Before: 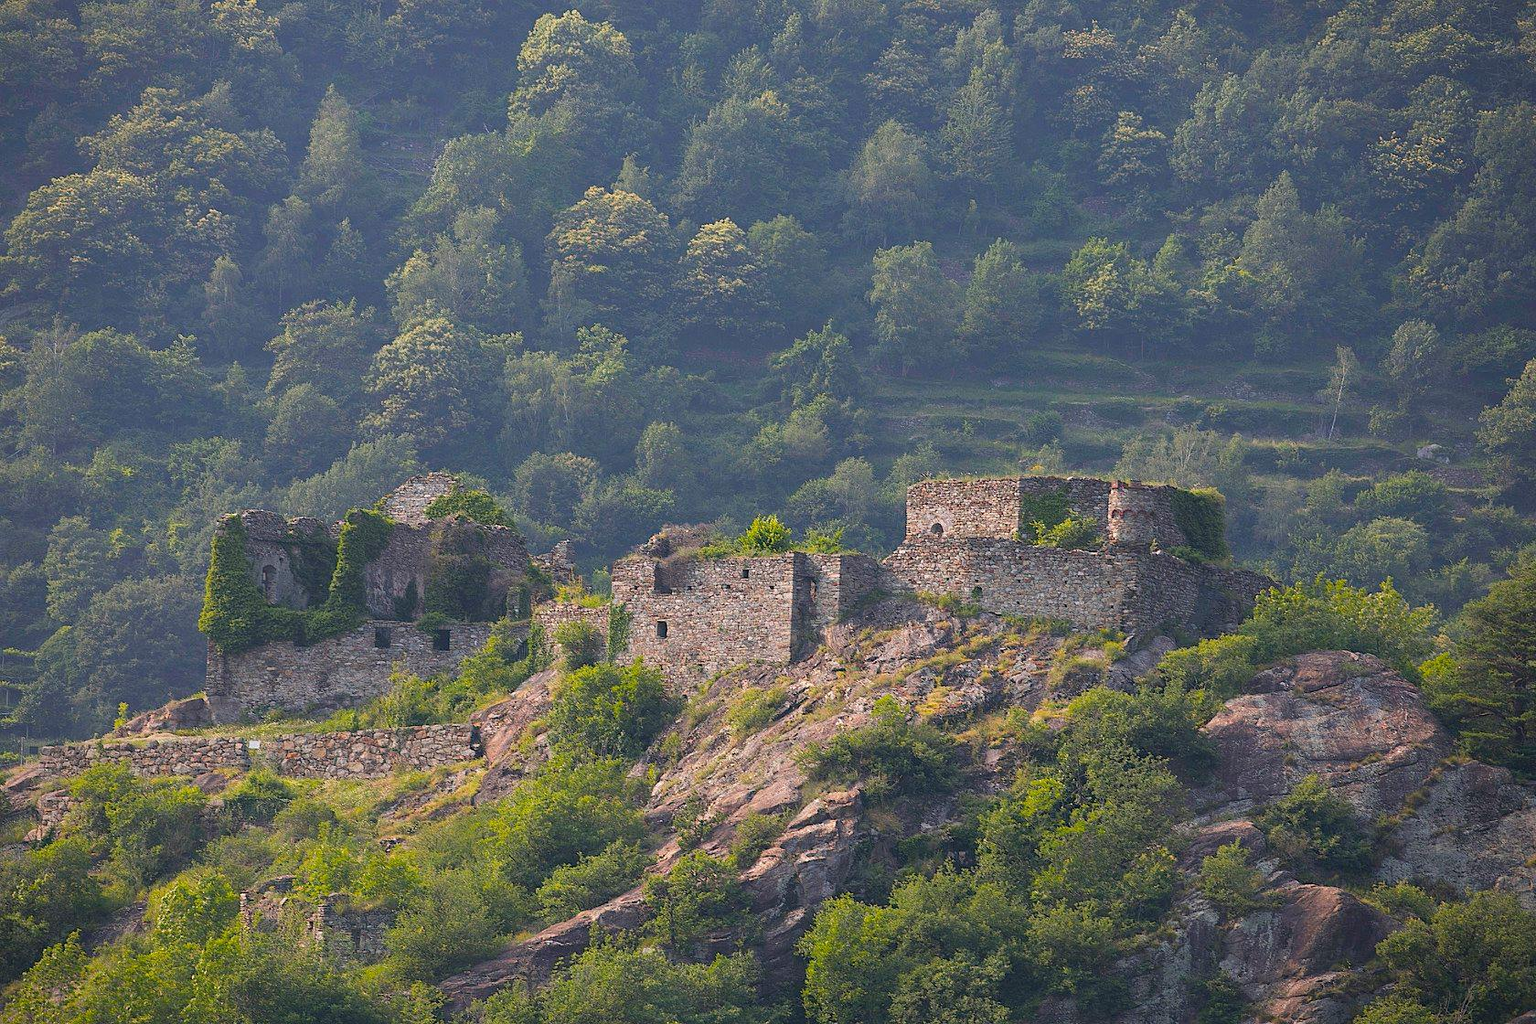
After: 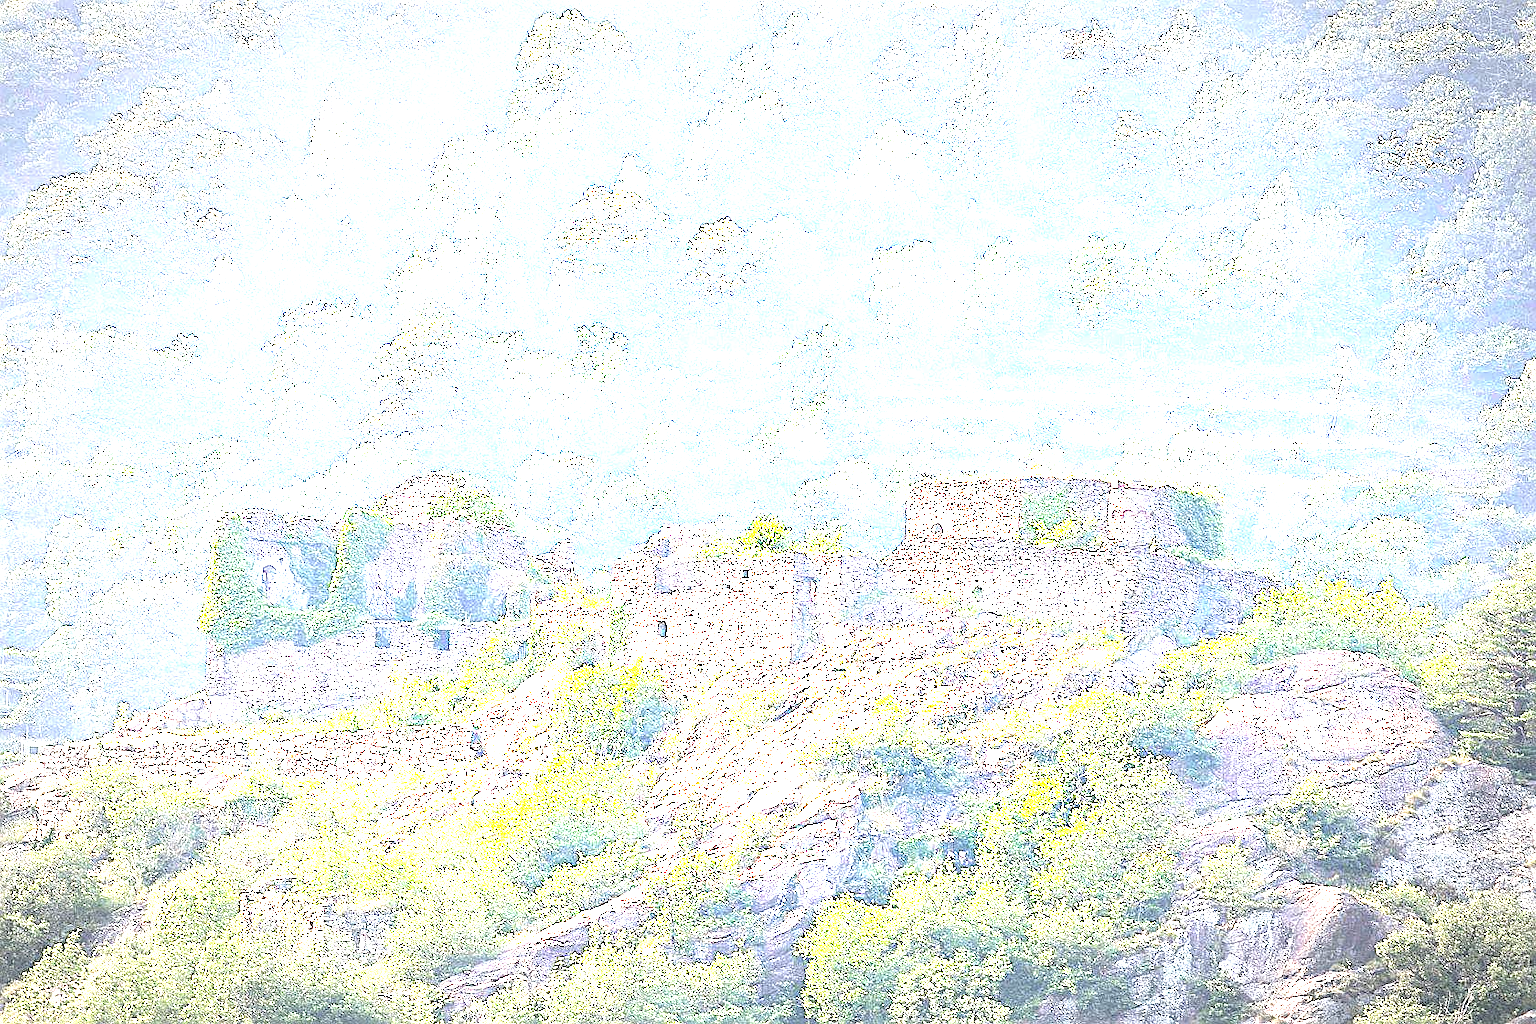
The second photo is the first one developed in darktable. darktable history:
exposure: black level correction 0, exposure 4.06 EV, compensate exposure bias true, compensate highlight preservation false
sharpen: on, module defaults
vignetting: fall-off start 71.02%, brightness -0.478, width/height ratio 1.334
tone equalizer: edges refinement/feathering 500, mask exposure compensation -1.57 EV, preserve details no
